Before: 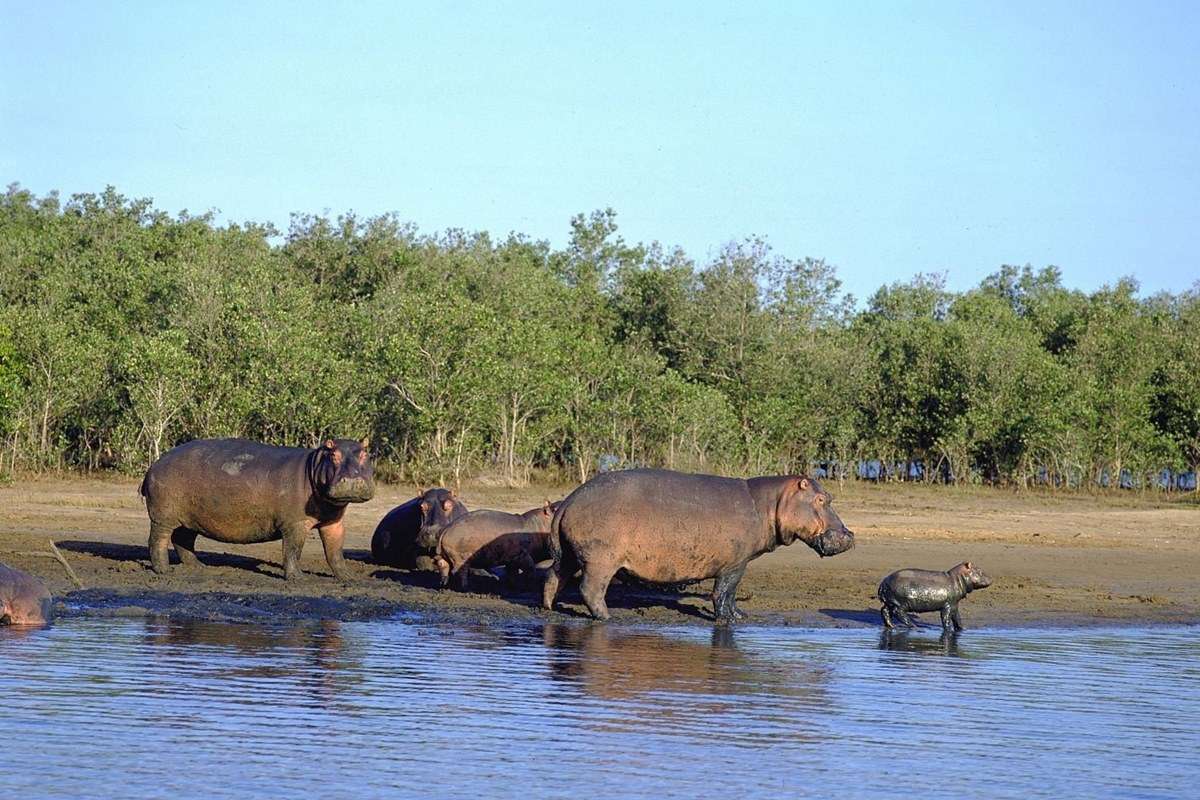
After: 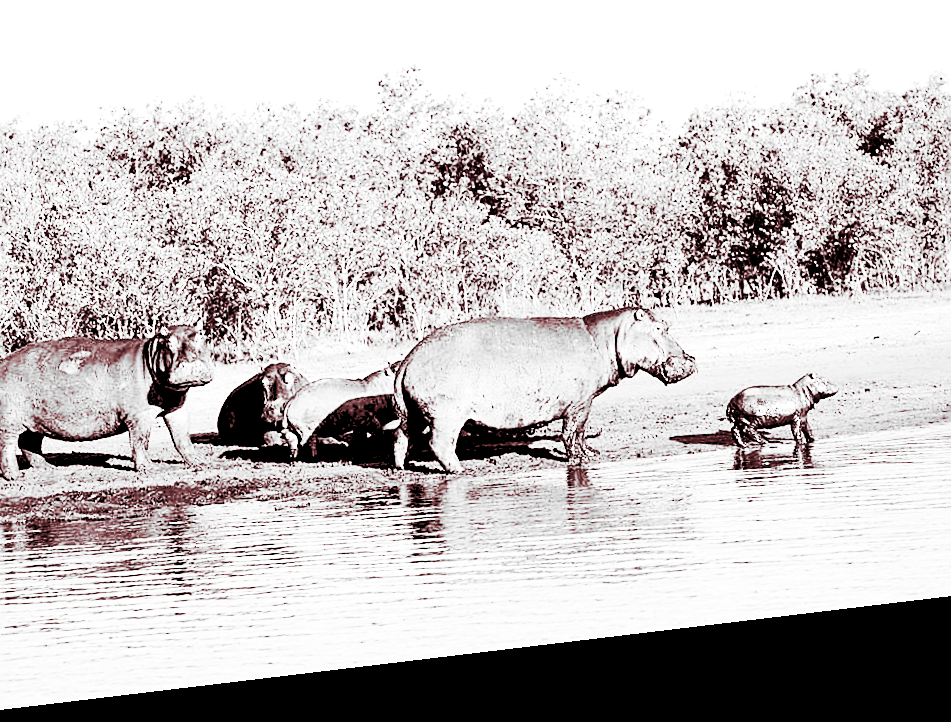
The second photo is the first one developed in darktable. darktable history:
rotate and perspective: rotation -6.83°, automatic cropping off
exposure: black level correction 0, exposure 1 EV, compensate highlight preservation false
contrast brightness saturation: contrast 0.53, brightness 0.47, saturation -1
crop: left 16.871%, top 22.857%, right 9.116%
sharpen: on, module defaults
shadows and highlights: shadows 60, highlights -60.23, soften with gaussian
split-toning: highlights › saturation 0, balance -61.83
rgb levels: levels [[0.027, 0.429, 0.996], [0, 0.5, 1], [0, 0.5, 1]]
